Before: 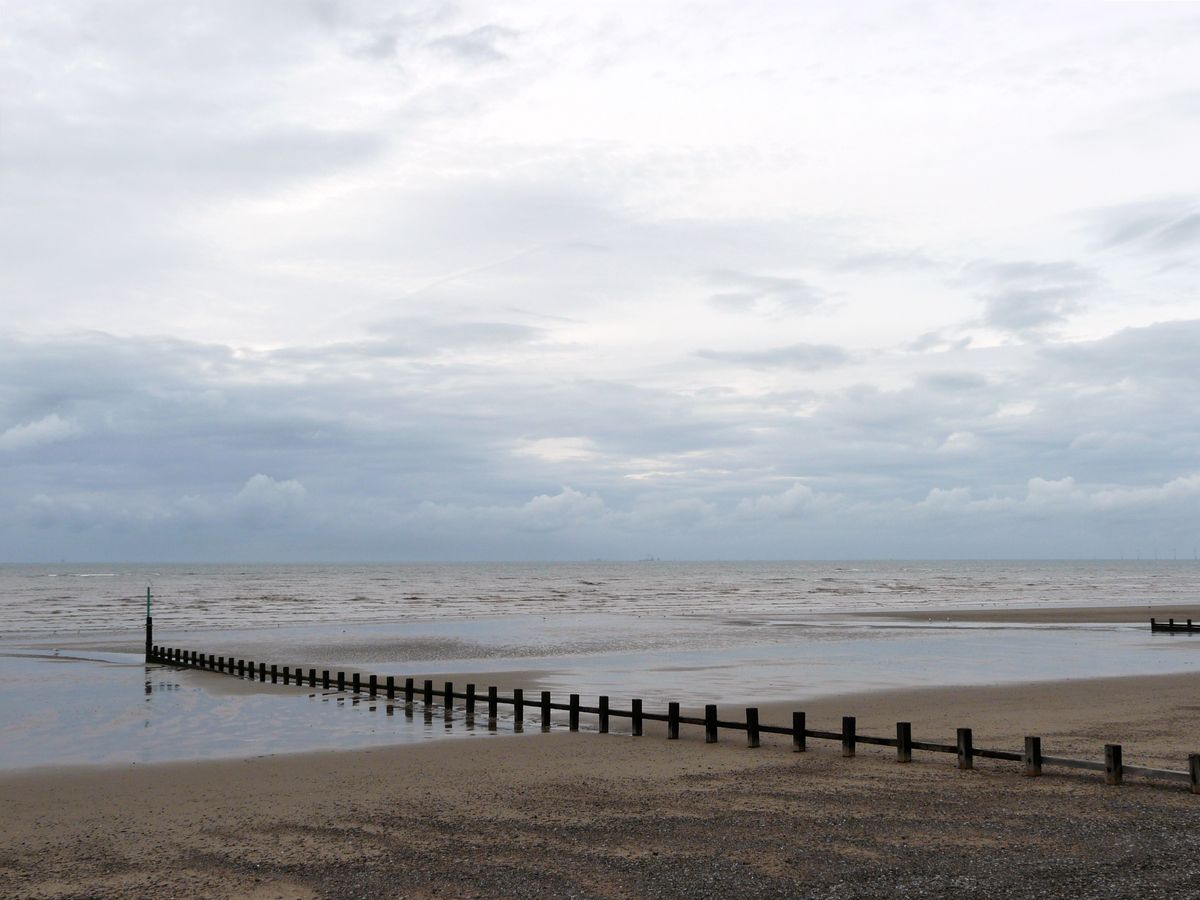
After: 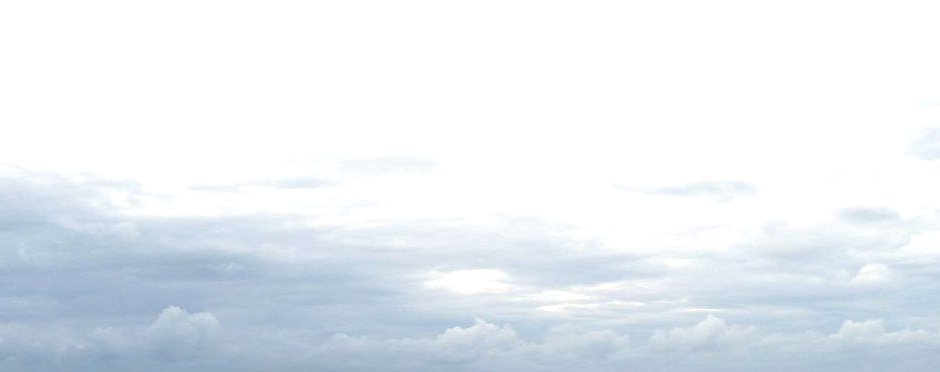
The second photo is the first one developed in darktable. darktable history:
color balance rgb: shadows lift › chroma 0.801%, shadows lift › hue 114.31°, global offset › luminance 0.479%, perceptual saturation grading › global saturation 20%, perceptual saturation grading › highlights -25.821%, perceptual saturation grading › shadows 50.154%, perceptual brilliance grading › global brilliance 15.389%, perceptual brilliance grading › shadows -35.135%
crop: left 7.315%, top 18.718%, right 14.27%, bottom 39.897%
color correction: highlights a* 0.292, highlights b* 2.67, shadows a* -1.16, shadows b* -4.27
